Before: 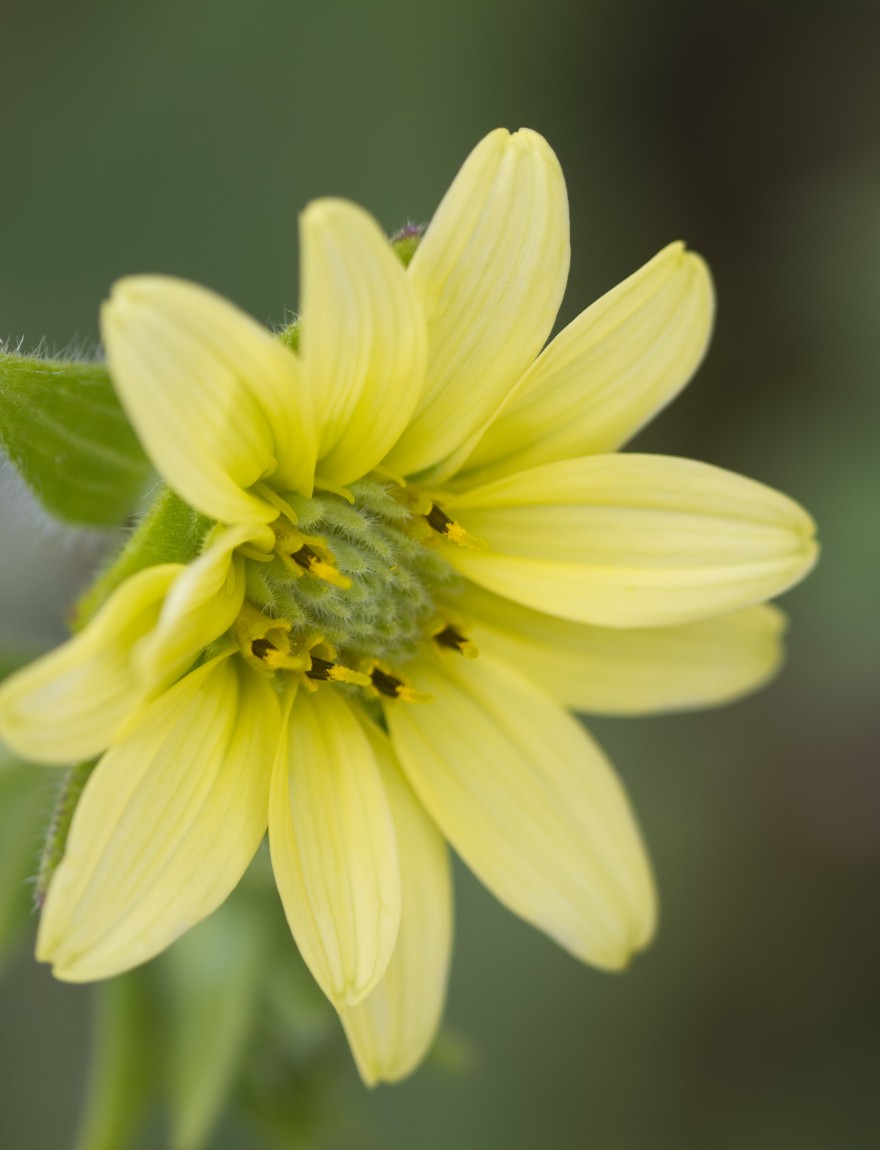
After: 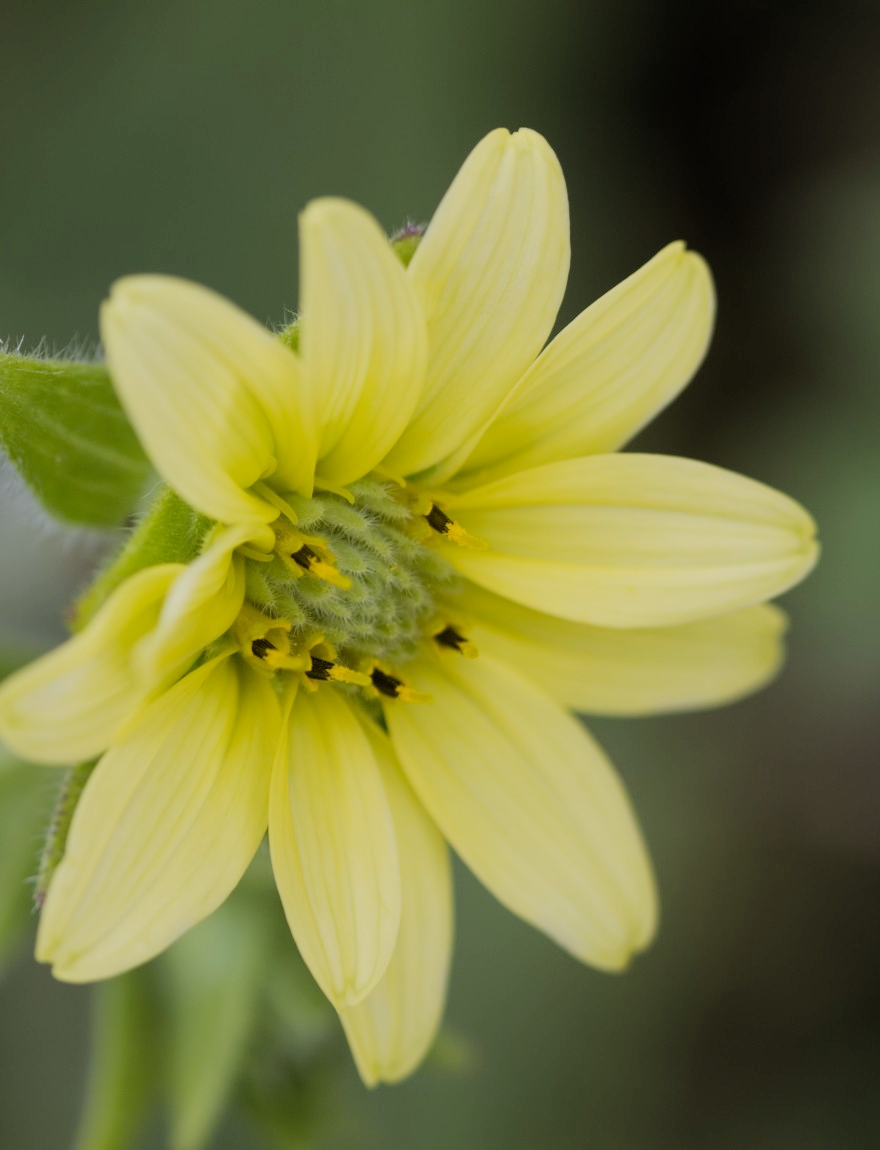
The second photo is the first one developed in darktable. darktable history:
filmic rgb: black relative exposure -5 EV, hardness 2.88, contrast 1.1
shadows and highlights: shadows 4.1, highlights -17.6, soften with gaussian
